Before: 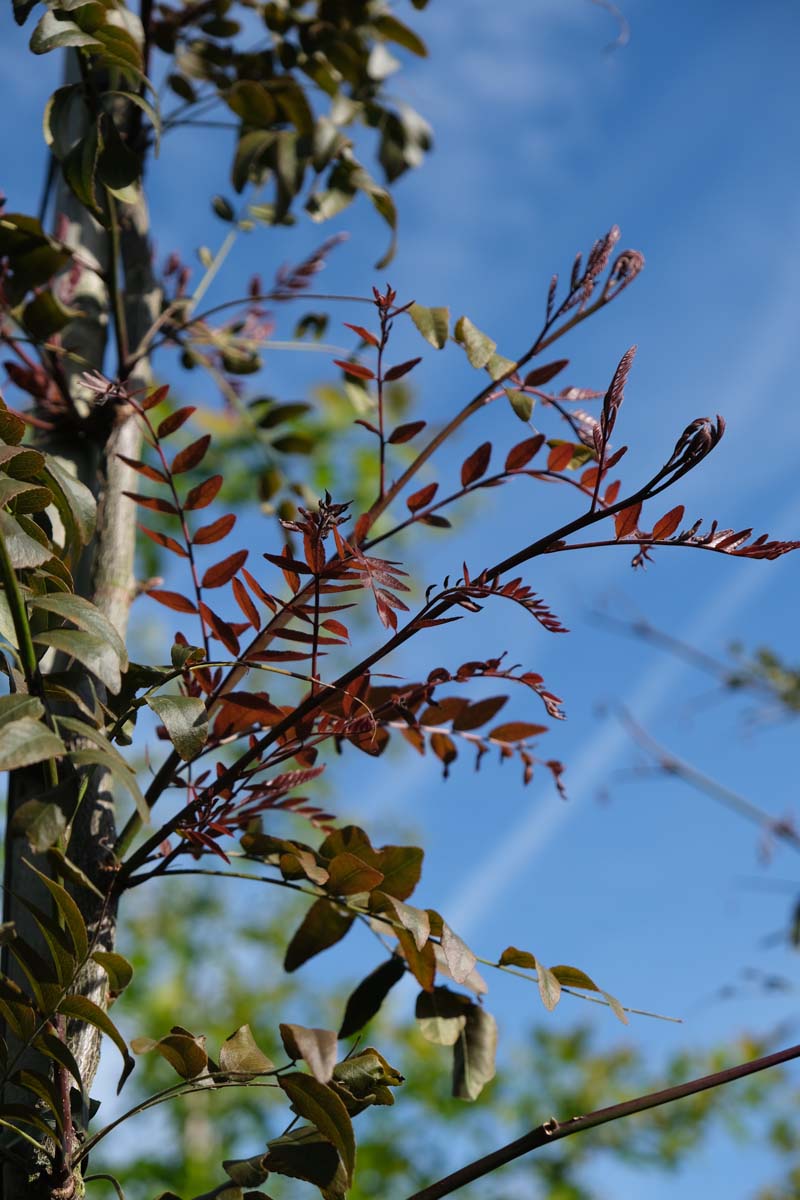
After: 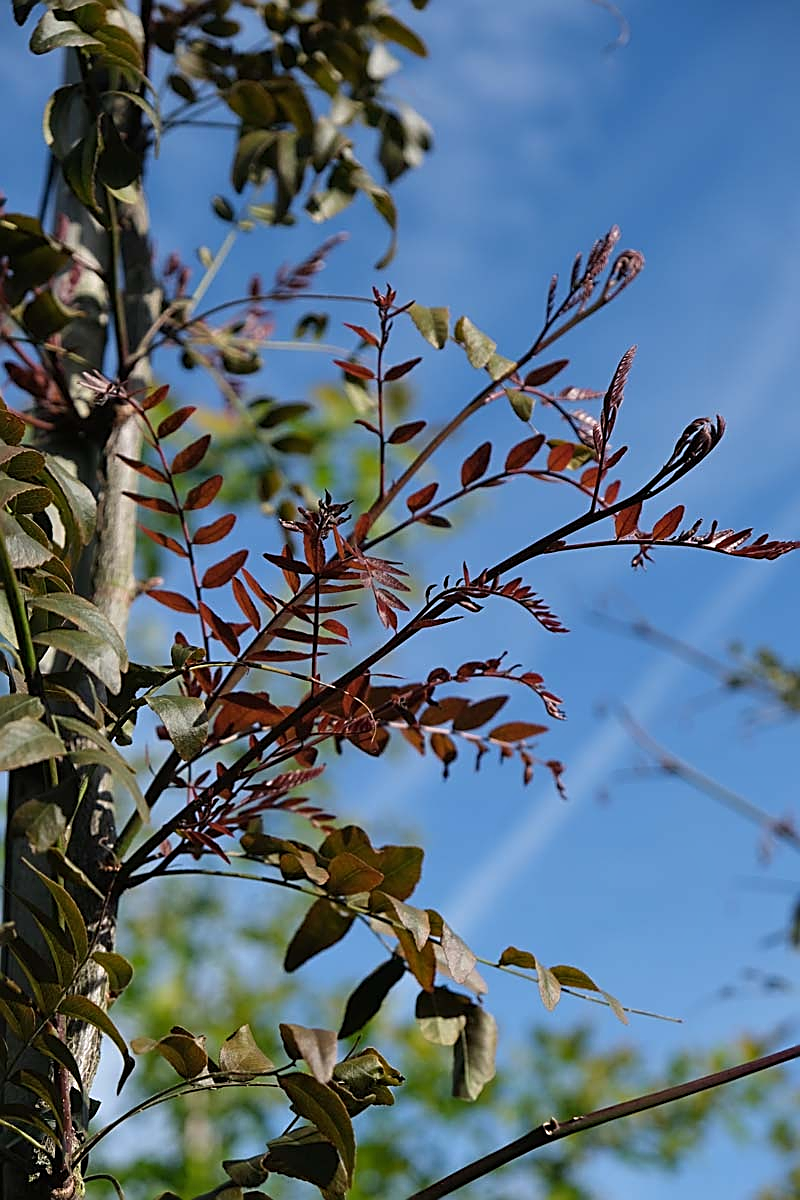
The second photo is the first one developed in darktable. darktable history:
sharpen: amount 0.901
shadows and highlights: shadows 25, highlights -48, soften with gaussian
